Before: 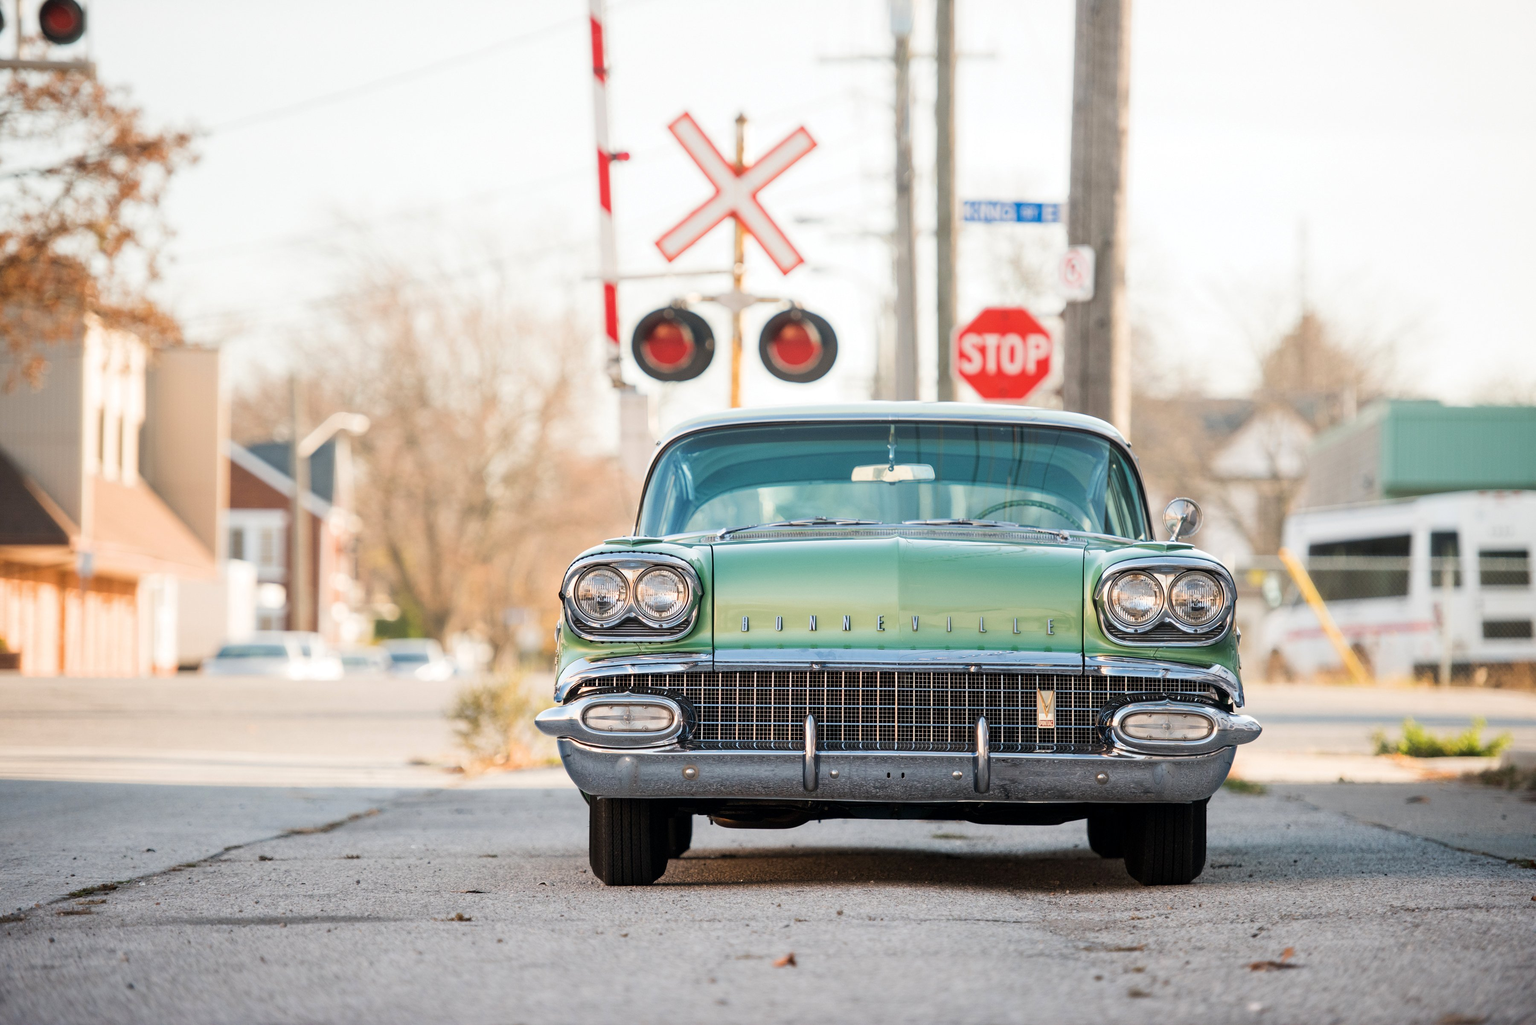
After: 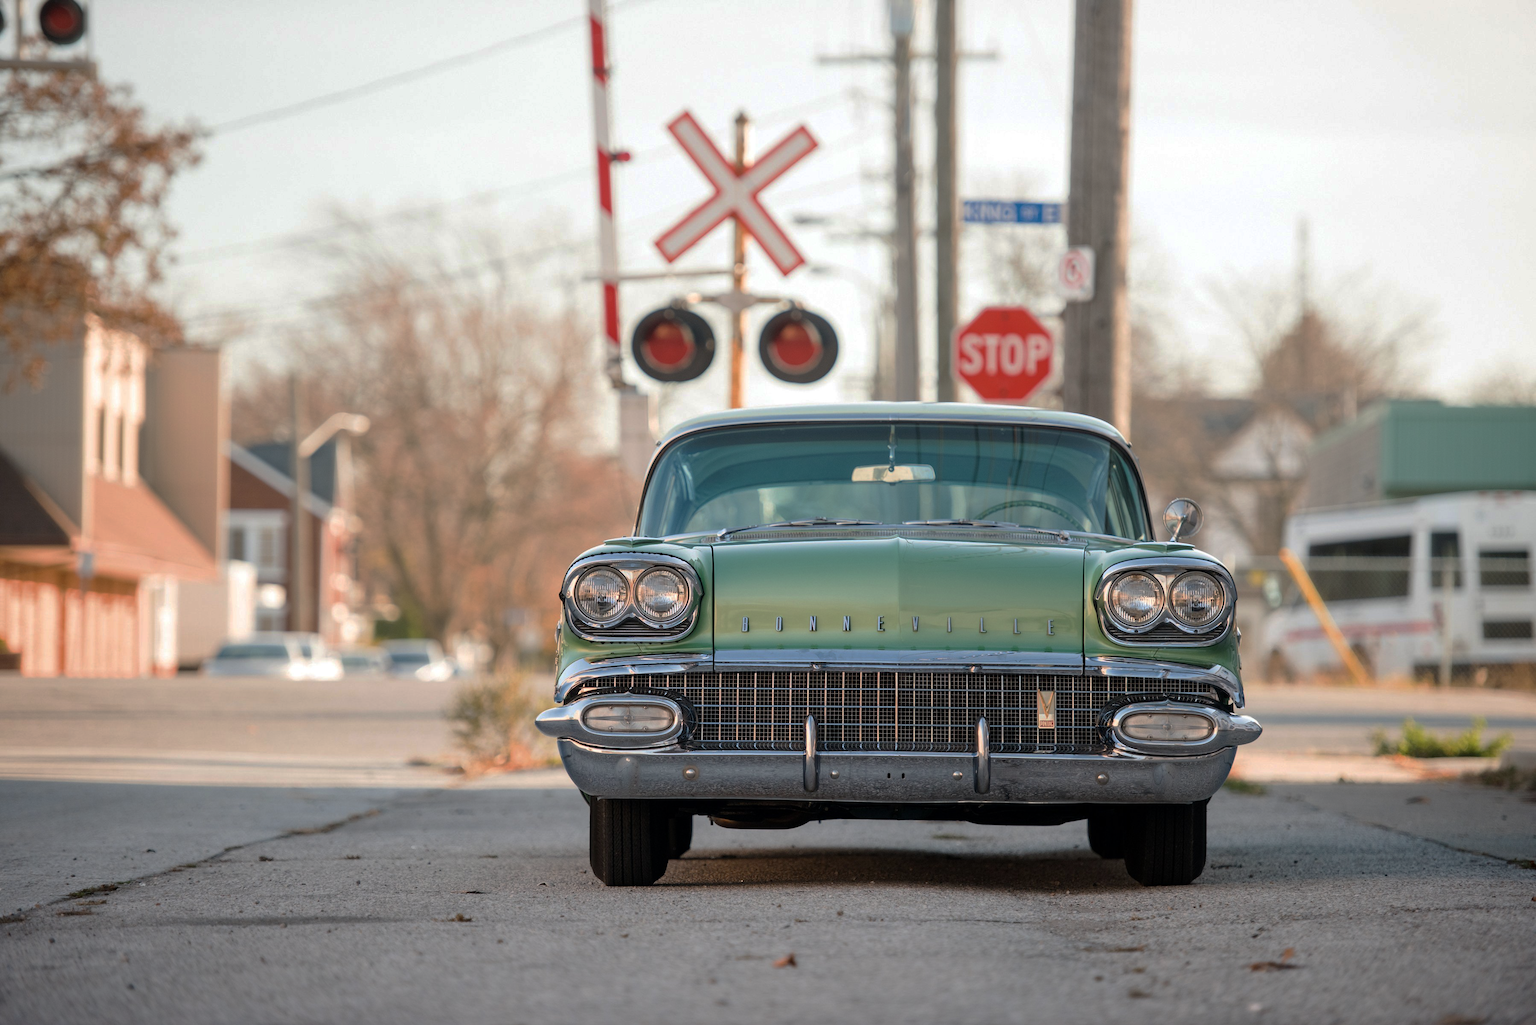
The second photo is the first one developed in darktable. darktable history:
base curve: curves: ch0 [(0, 0) (0.841, 0.609) (1, 1)], preserve colors none
